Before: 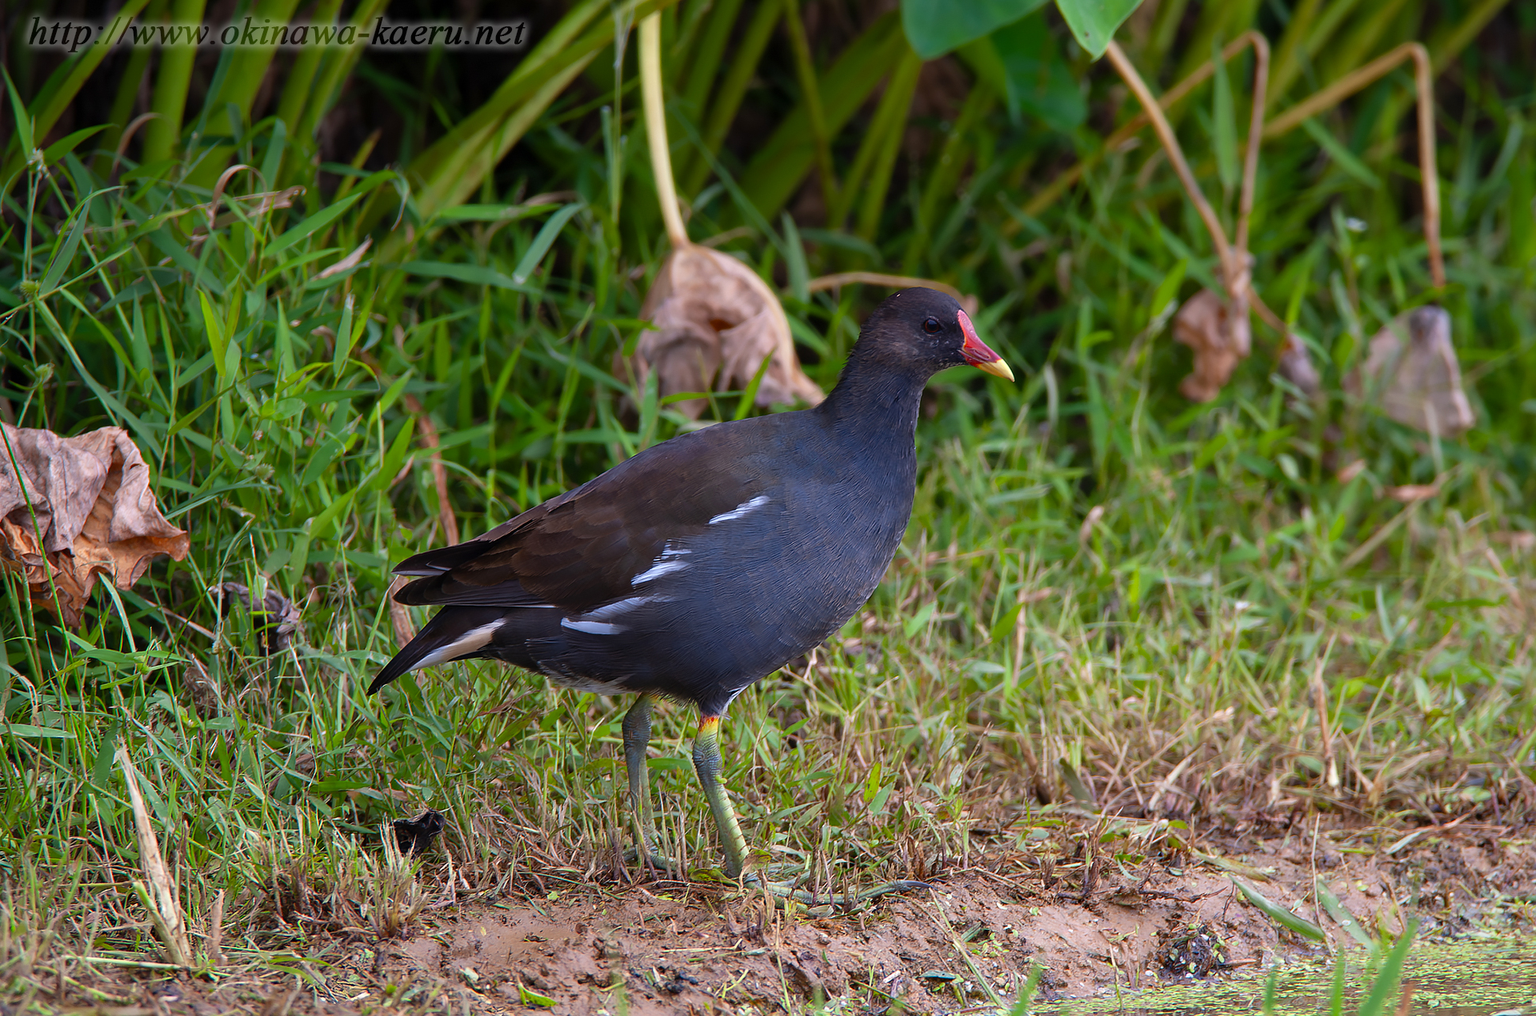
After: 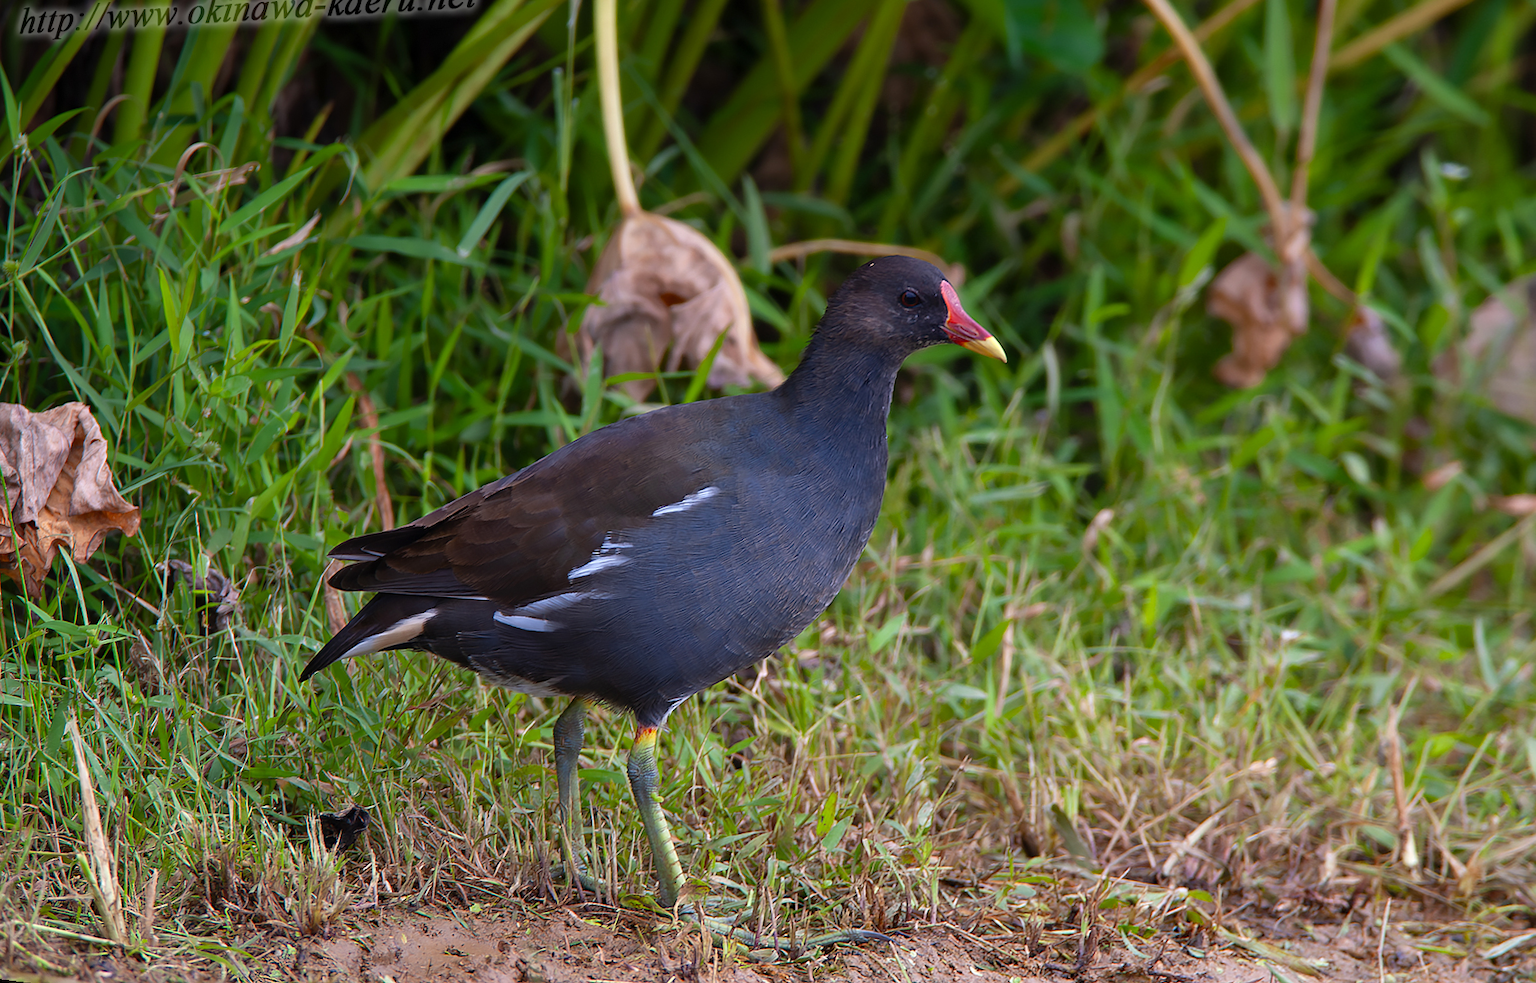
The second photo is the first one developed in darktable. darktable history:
rotate and perspective: rotation 1.69°, lens shift (vertical) -0.023, lens shift (horizontal) -0.291, crop left 0.025, crop right 0.988, crop top 0.092, crop bottom 0.842
crop: right 9.509%, bottom 0.031%
